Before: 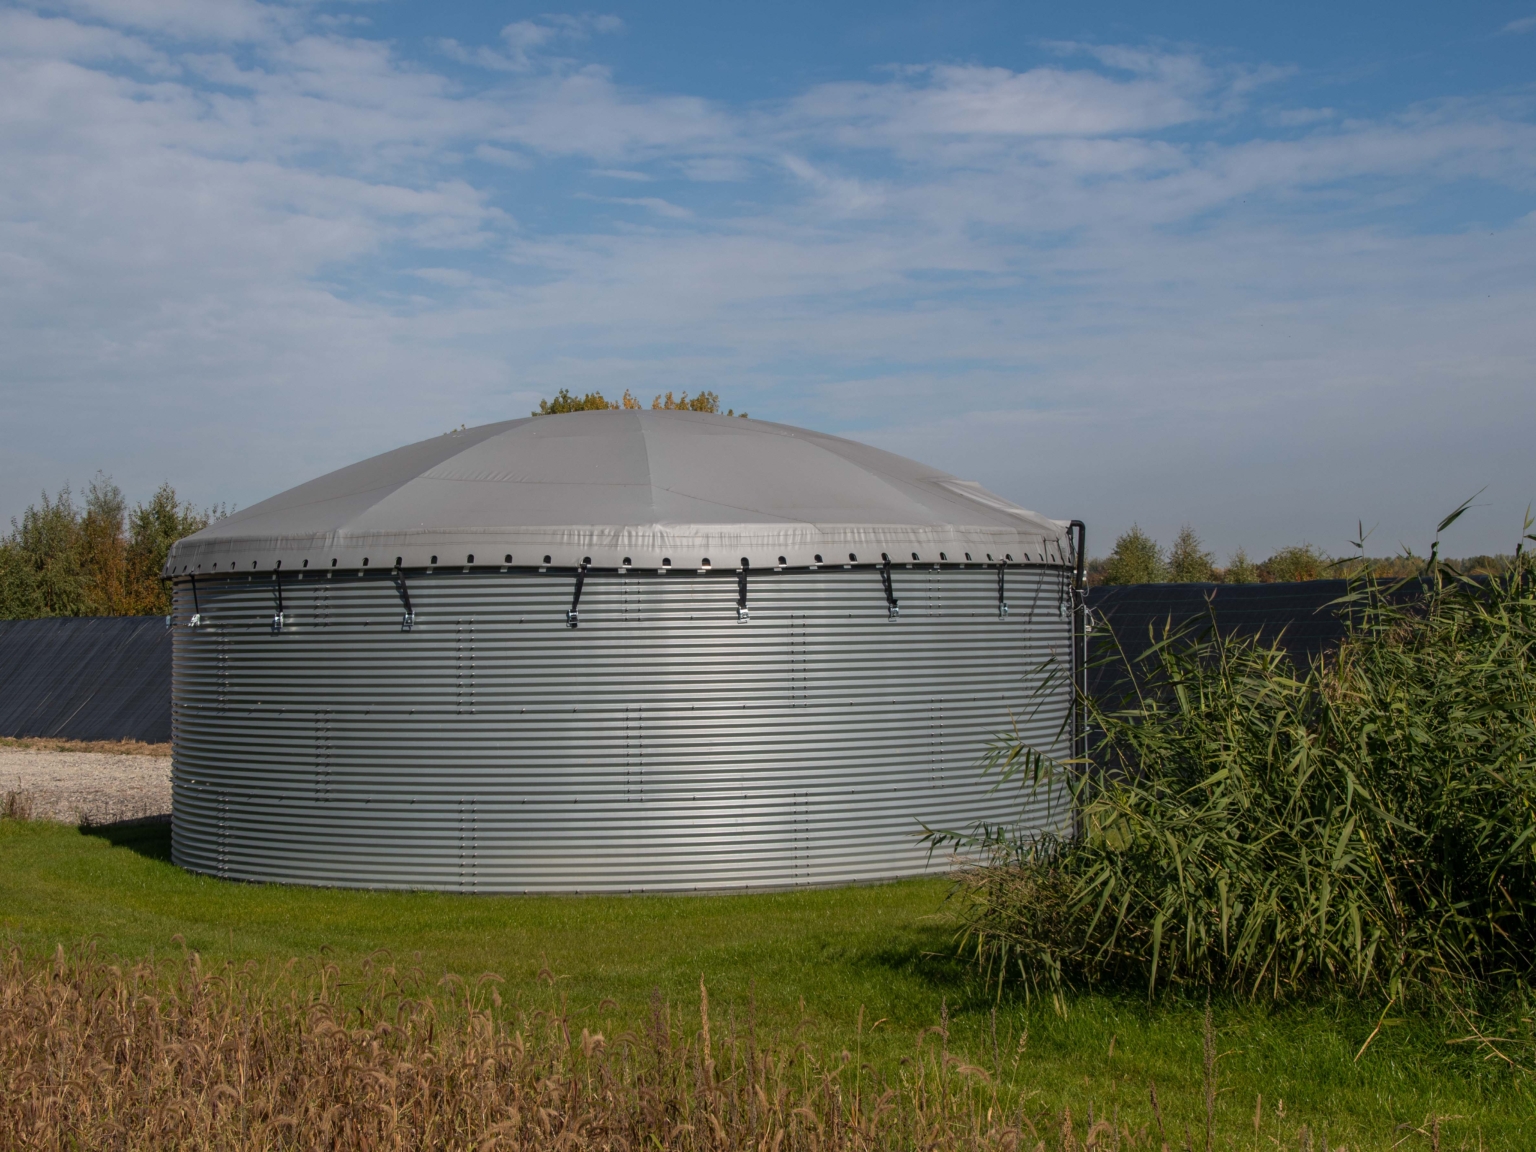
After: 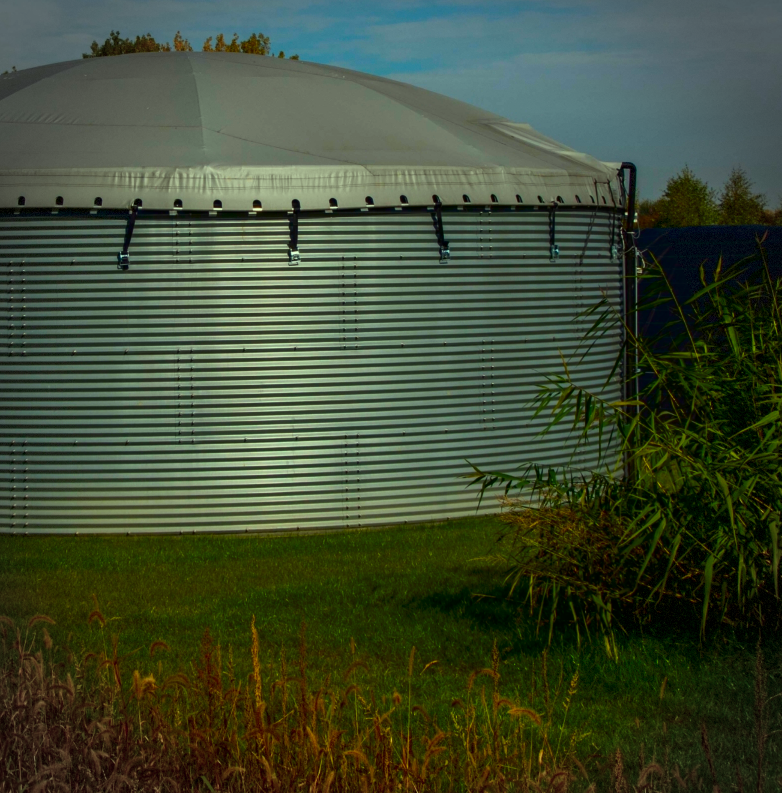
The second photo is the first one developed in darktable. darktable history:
vignetting: dithering 8-bit output, unbound false
color correction: highlights a* -10.77, highlights b* 9.8, saturation 1.72
contrast brightness saturation: contrast 0.13, brightness -0.24, saturation 0.14
crop and rotate: left 29.237%, top 31.152%, right 19.807%
